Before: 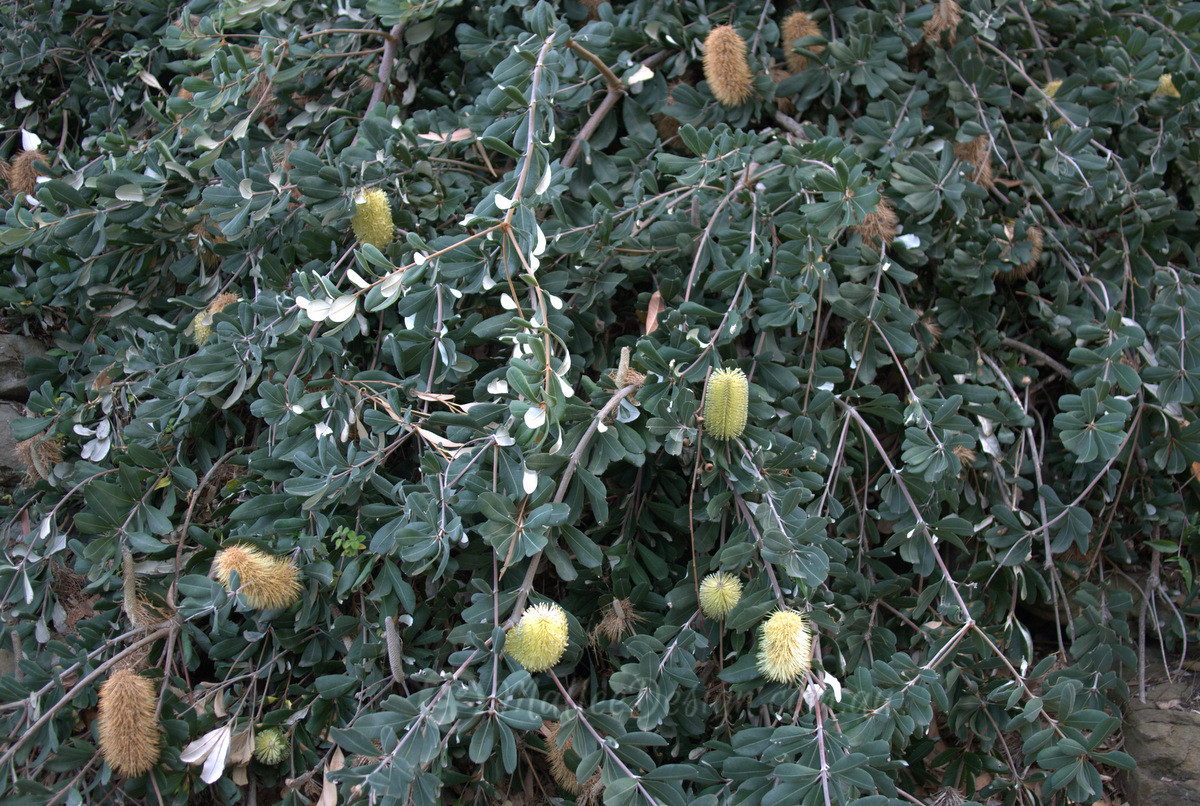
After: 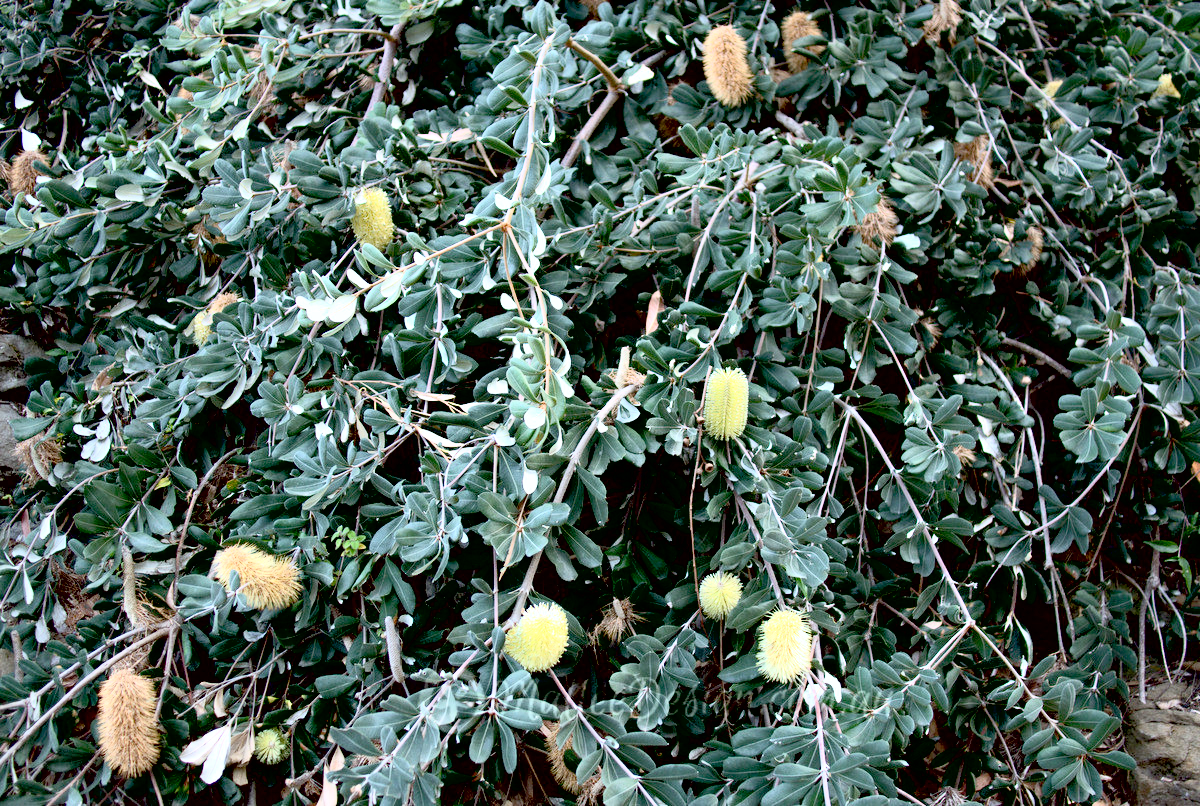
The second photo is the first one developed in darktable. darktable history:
contrast brightness saturation: contrast 0.385, brightness 0.535
exposure: black level correction 0.03, exposure 0.309 EV, compensate highlight preservation false
color correction: highlights a* -2.89, highlights b* -2.44, shadows a* 2.39, shadows b* 2.82
